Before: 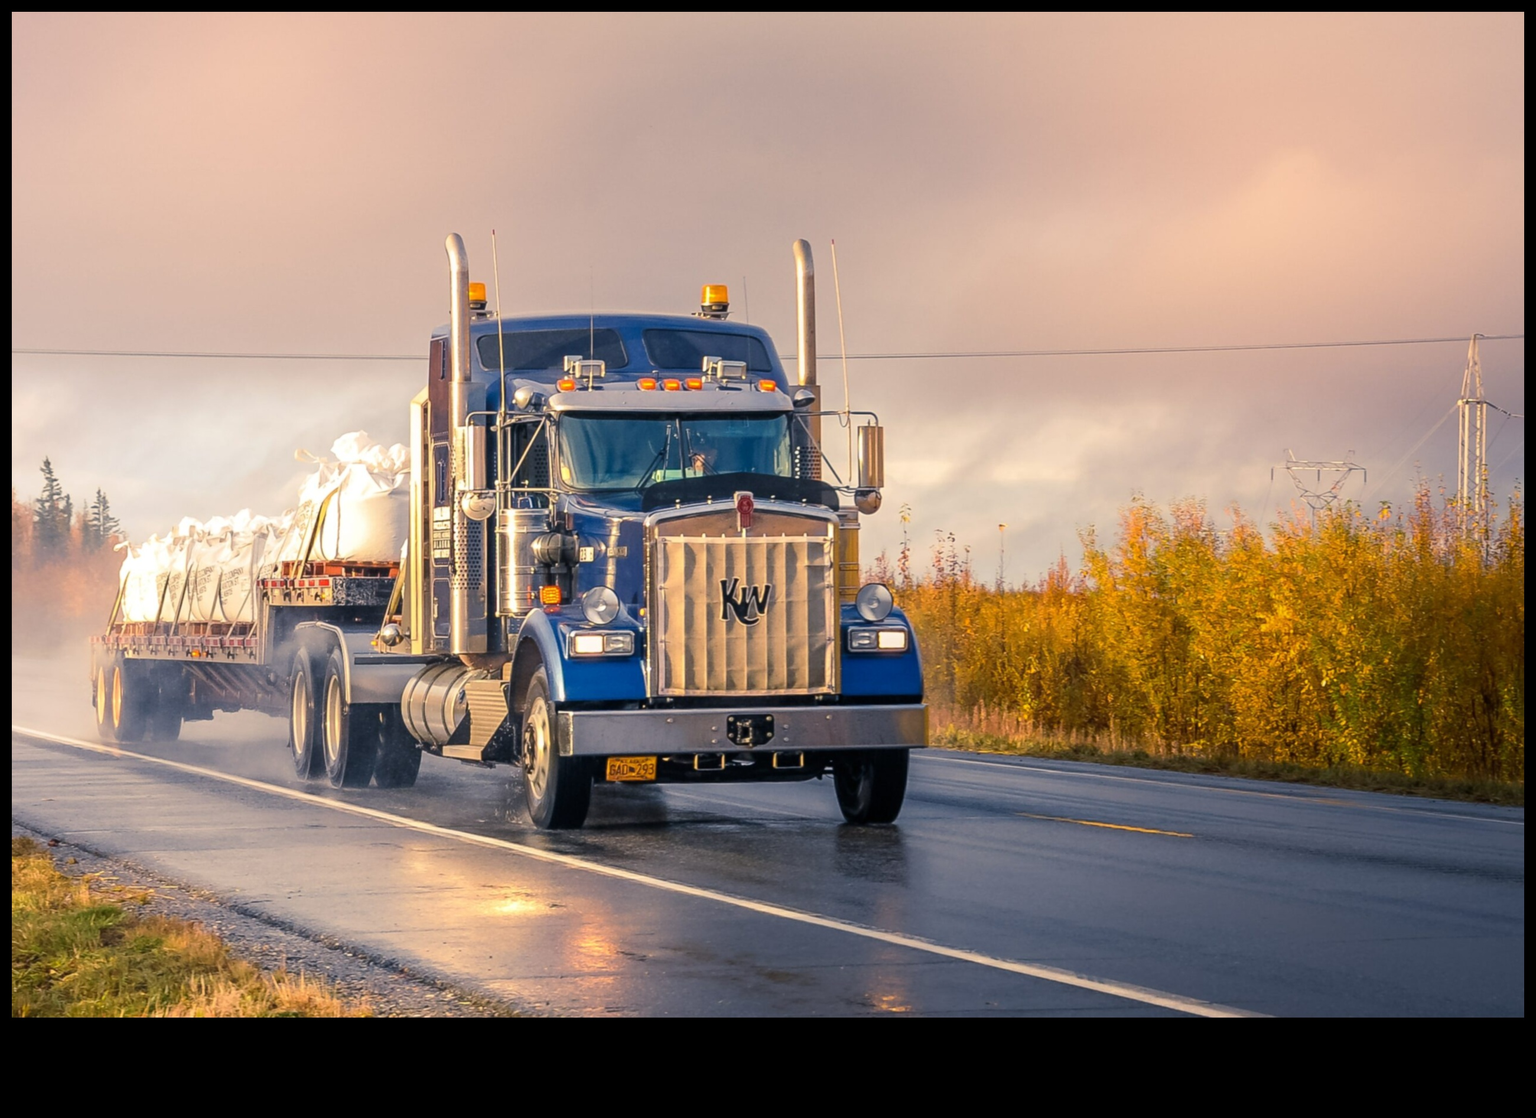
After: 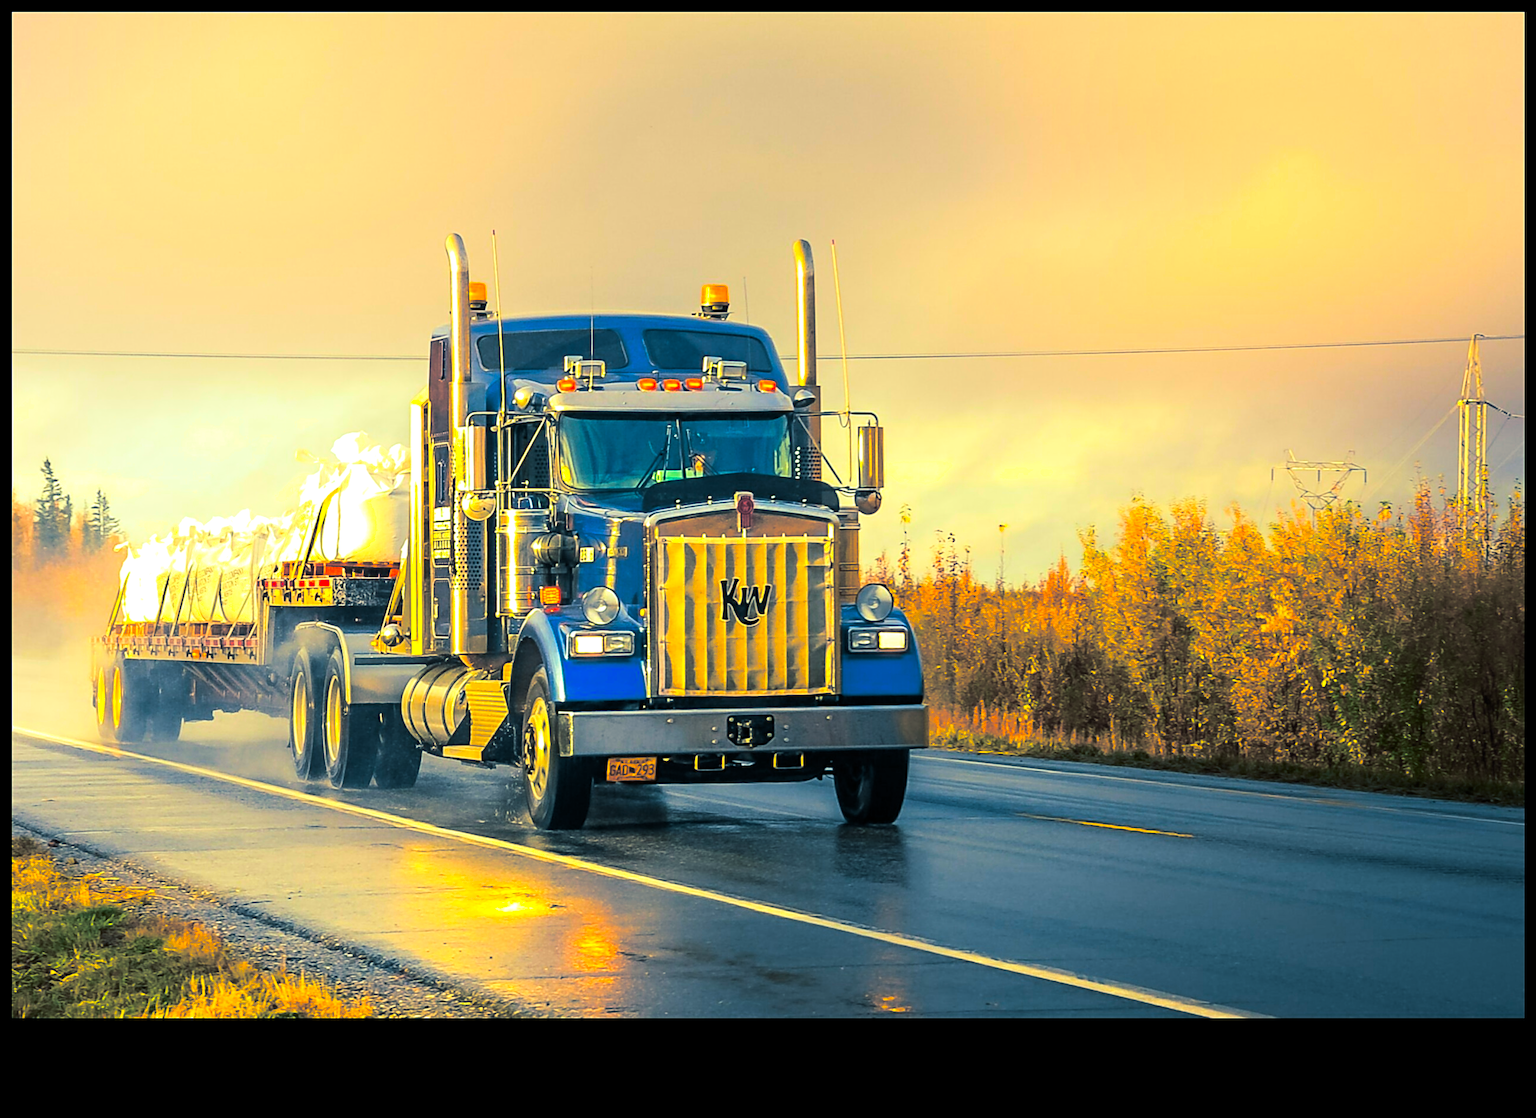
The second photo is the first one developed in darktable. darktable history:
sharpen: on, module defaults
contrast brightness saturation: contrast 0.01, saturation -0.05
color balance rgb: perceptual saturation grading › global saturation 25%, global vibrance 20%
shadows and highlights: shadows 0, highlights 40
split-toning: shadows › hue 205.2°, shadows › saturation 0.43, highlights › hue 54°, highlights › saturation 0.54
tone equalizer: -8 EV -0.417 EV, -7 EV -0.389 EV, -6 EV -0.333 EV, -5 EV -0.222 EV, -3 EV 0.222 EV, -2 EV 0.333 EV, -1 EV 0.389 EV, +0 EV 0.417 EV, edges refinement/feathering 500, mask exposure compensation -1.57 EV, preserve details no
color correction: highlights a* -10.77, highlights b* 9.8, saturation 1.72
